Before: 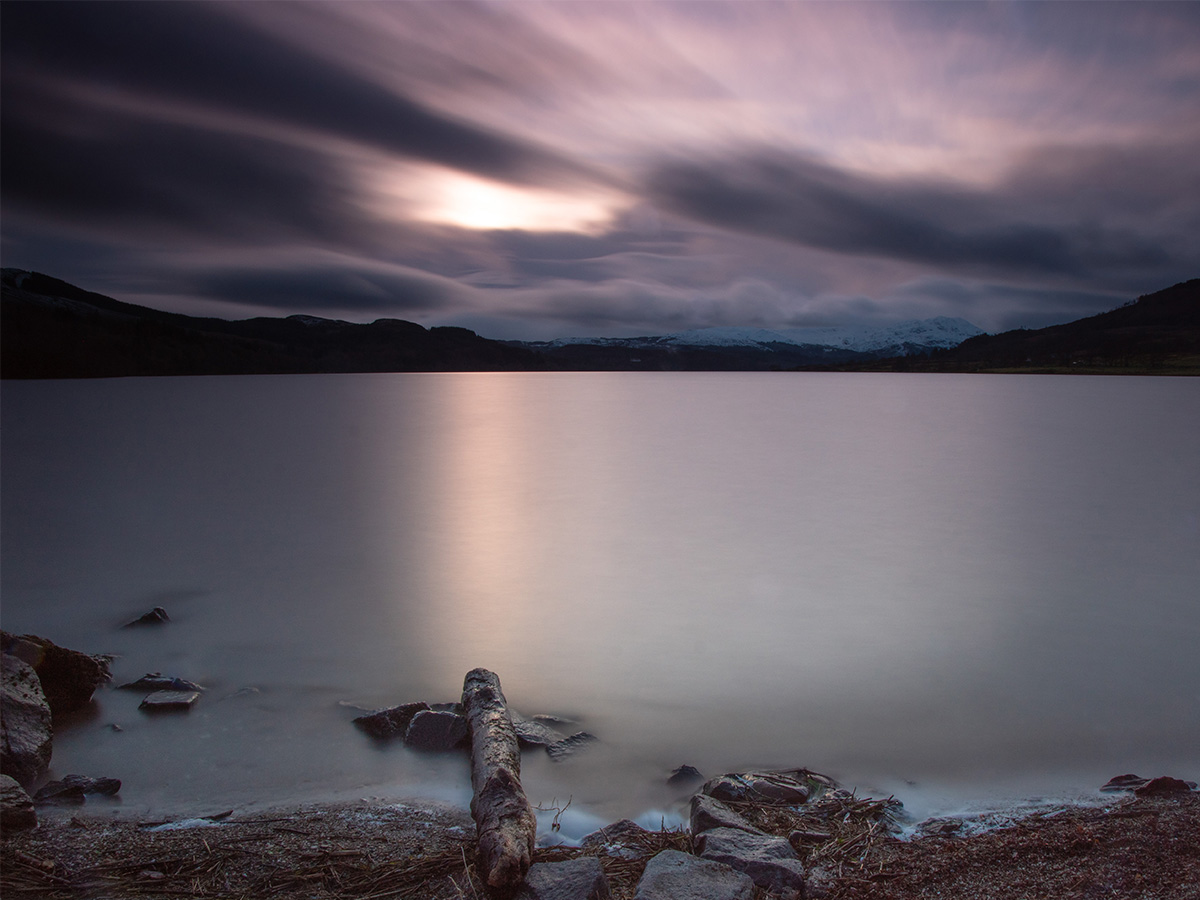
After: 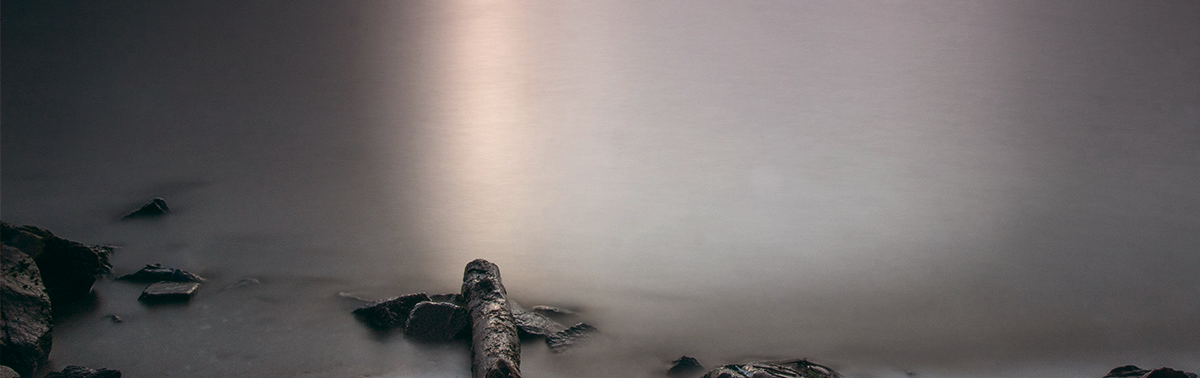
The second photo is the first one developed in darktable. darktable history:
crop: top 45.551%, bottom 12.262%
color balance: lift [1, 0.994, 1.002, 1.006], gamma [0.957, 1.081, 1.016, 0.919], gain [0.97, 0.972, 1.01, 1.028], input saturation 91.06%, output saturation 79.8%
tone equalizer: -8 EV -0.417 EV, -7 EV -0.389 EV, -6 EV -0.333 EV, -5 EV -0.222 EV, -3 EV 0.222 EV, -2 EV 0.333 EV, -1 EV 0.389 EV, +0 EV 0.417 EV, edges refinement/feathering 500, mask exposure compensation -1.57 EV, preserve details no
